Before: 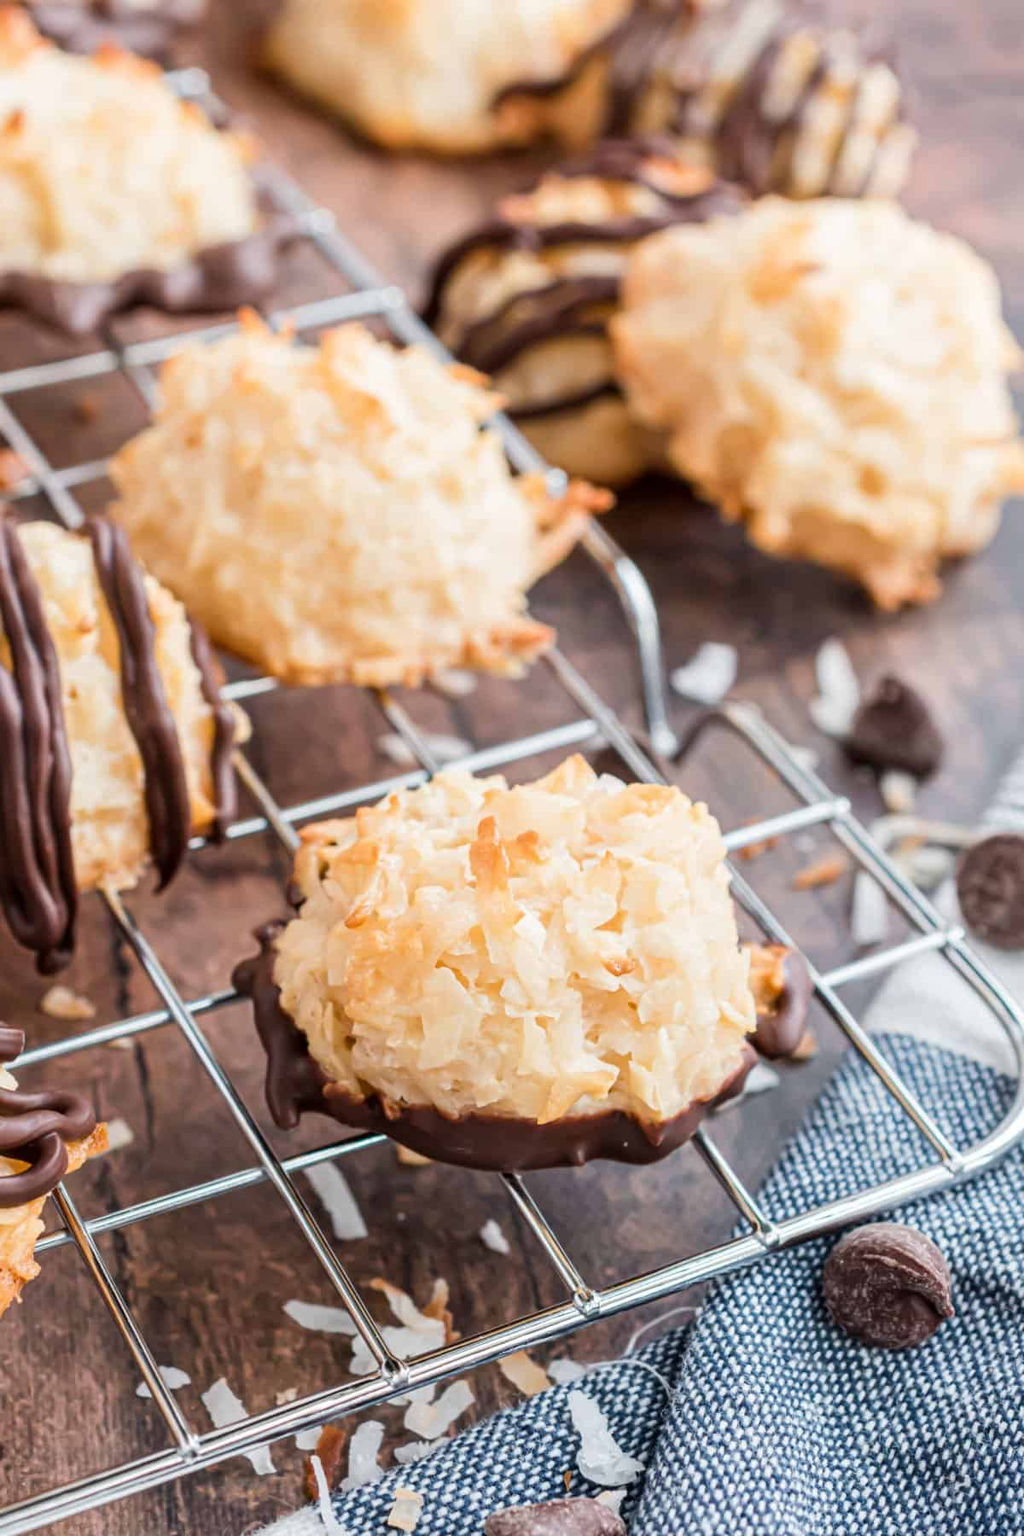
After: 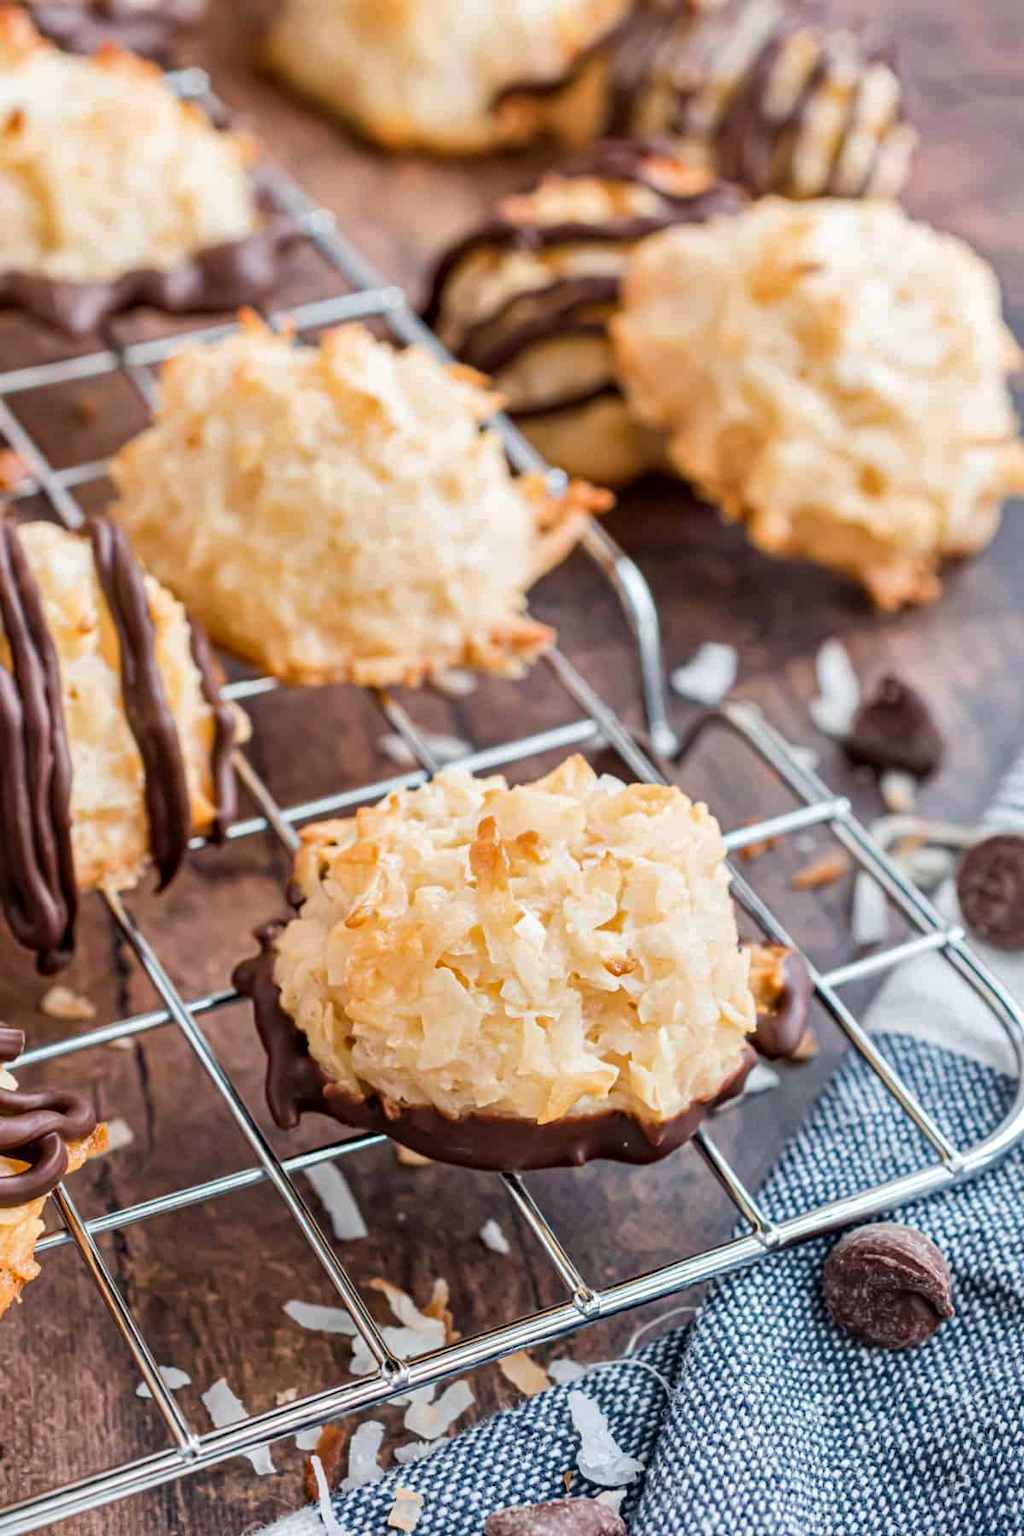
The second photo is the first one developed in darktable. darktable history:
shadows and highlights: shadows 5.69, soften with gaussian
haze removal: compatibility mode true, adaptive false
